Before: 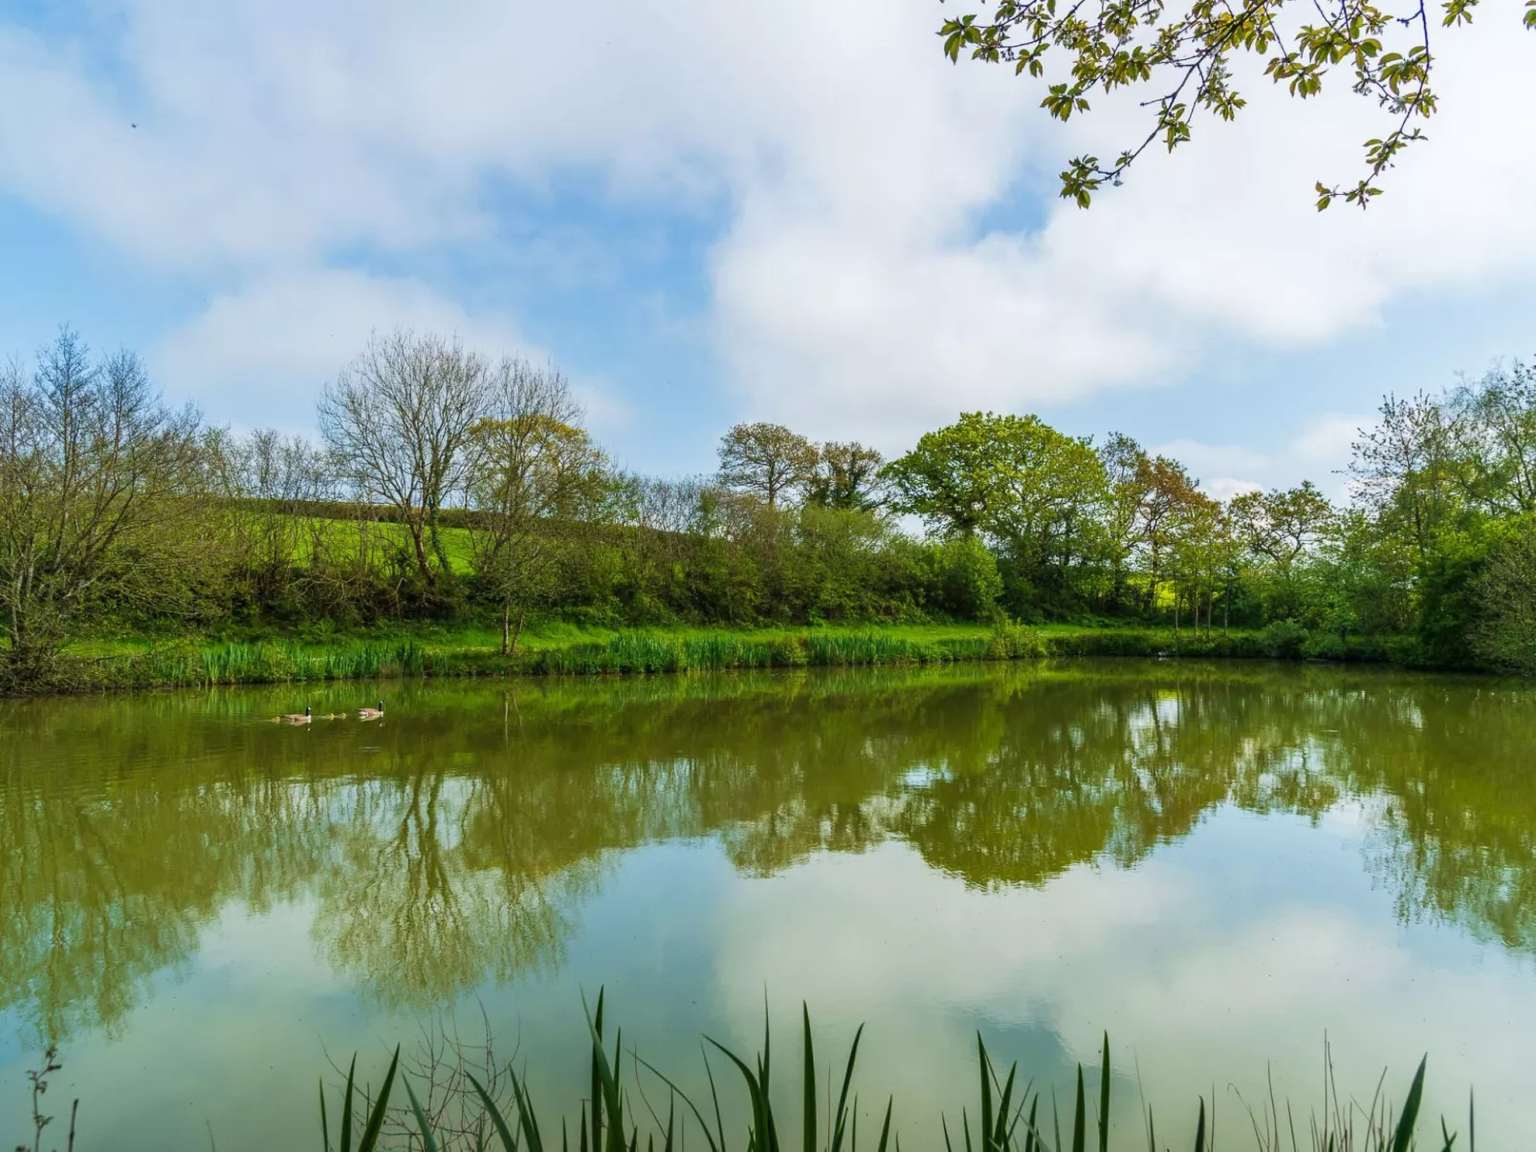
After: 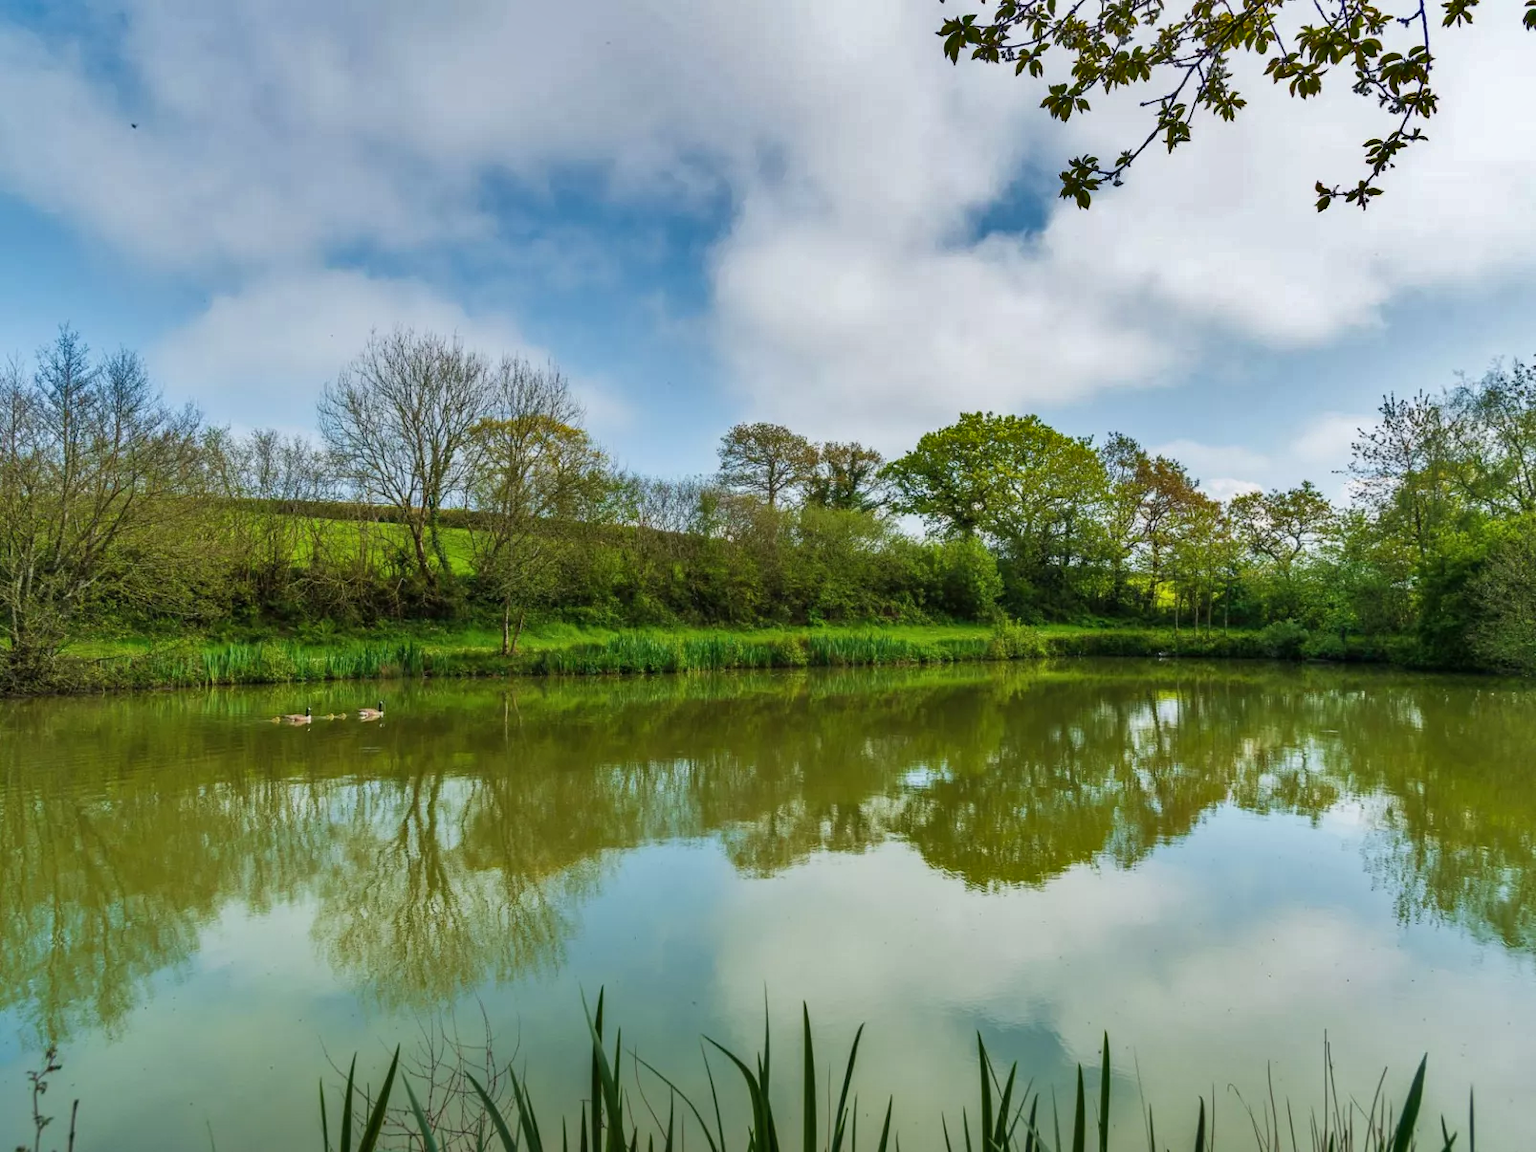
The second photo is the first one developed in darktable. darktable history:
shadows and highlights: radius 106.59, shadows 45, highlights -66.22, low approximation 0.01, soften with gaussian
